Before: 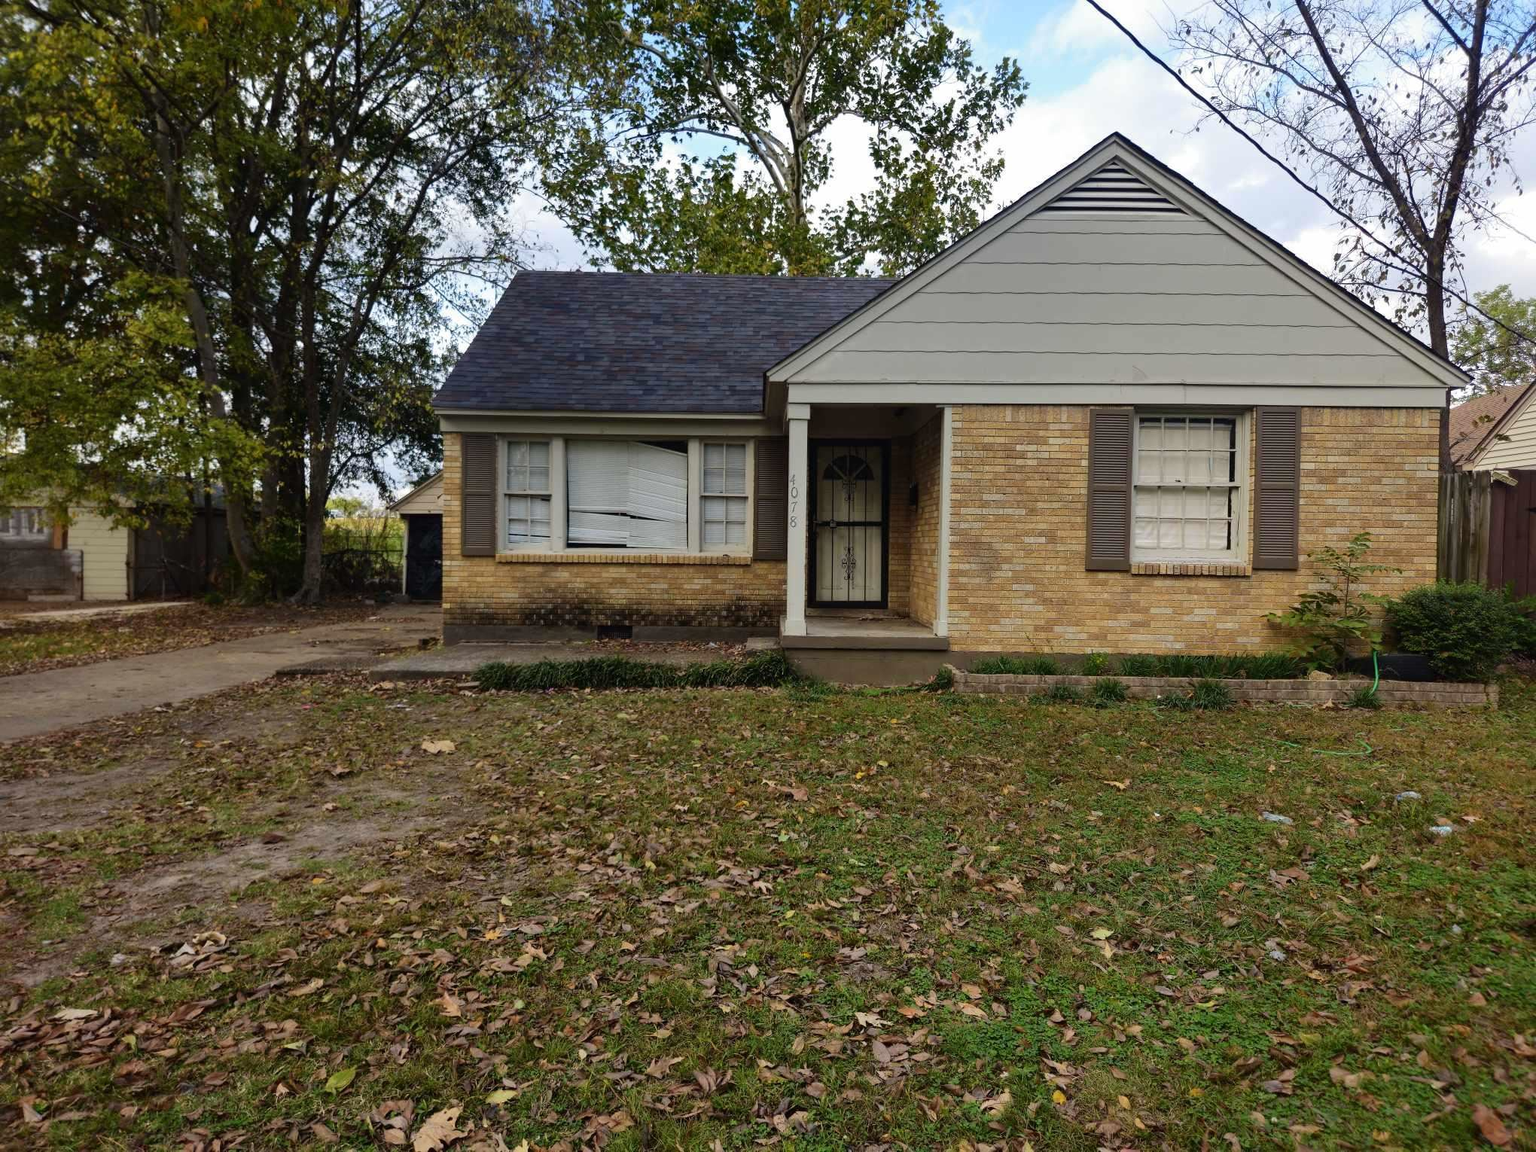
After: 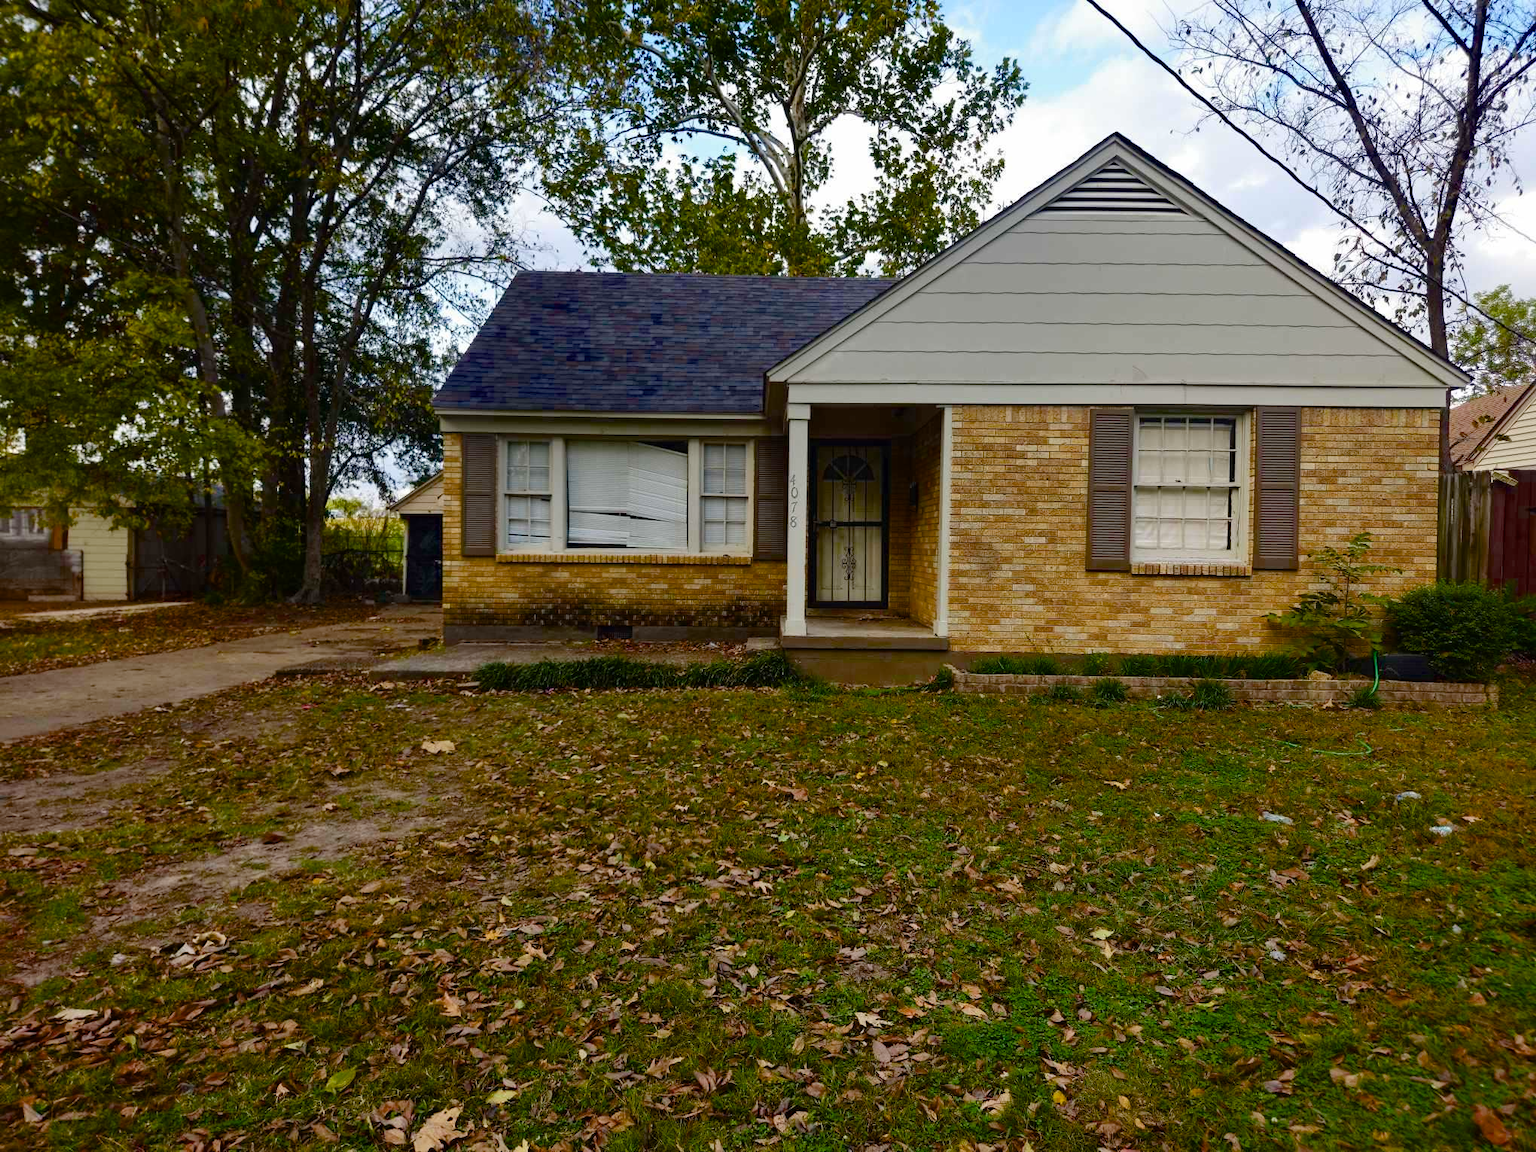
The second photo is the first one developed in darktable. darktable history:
color balance rgb: perceptual saturation grading › global saturation 20%, perceptual saturation grading › highlights -24.888%, perceptual saturation grading › shadows 50.19%, global vibrance 15.853%, saturation formula JzAzBz (2021)
